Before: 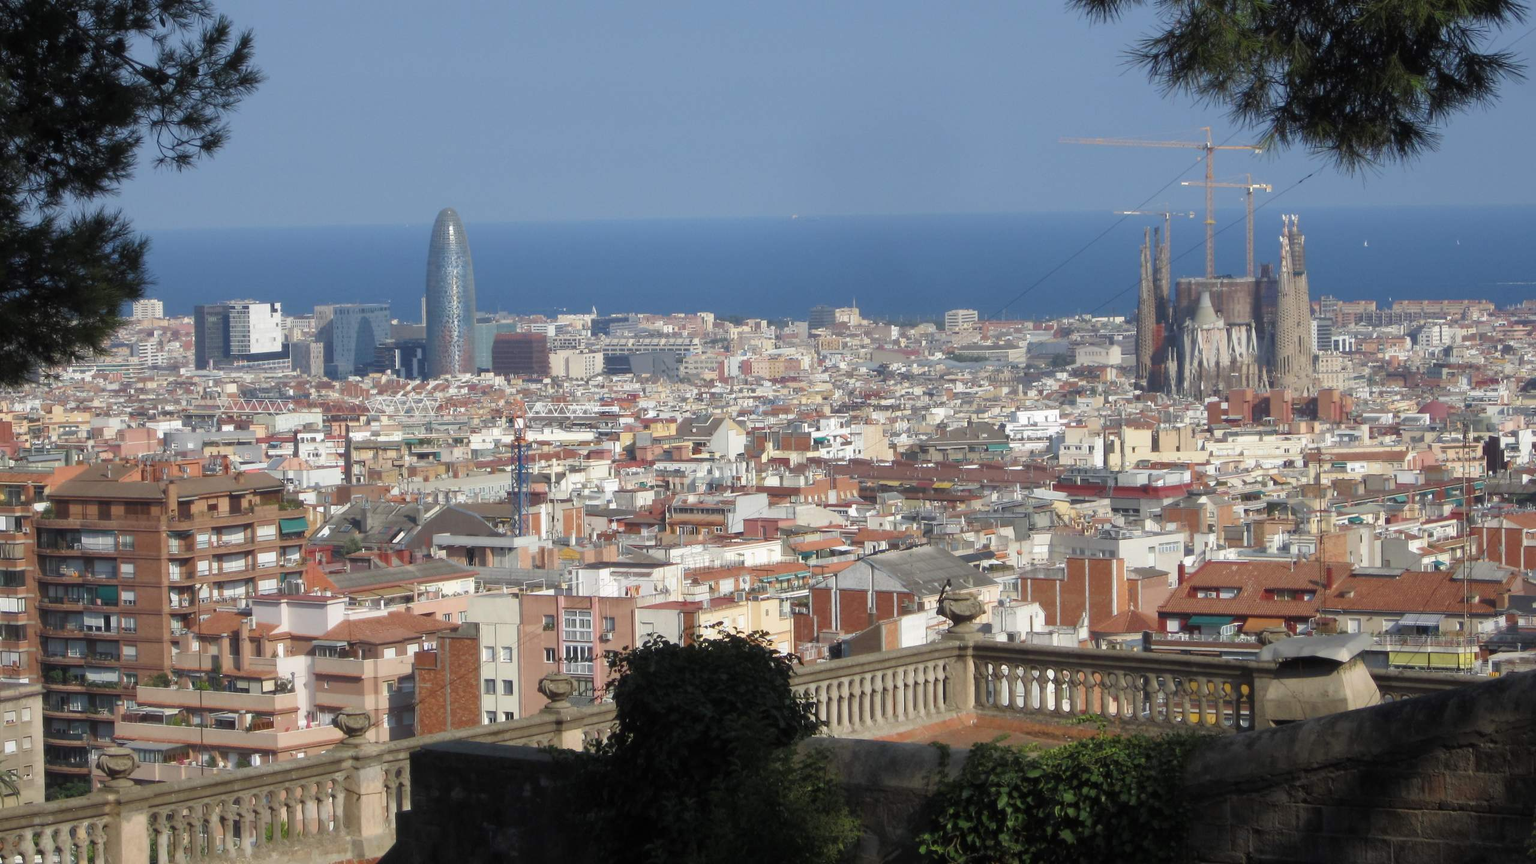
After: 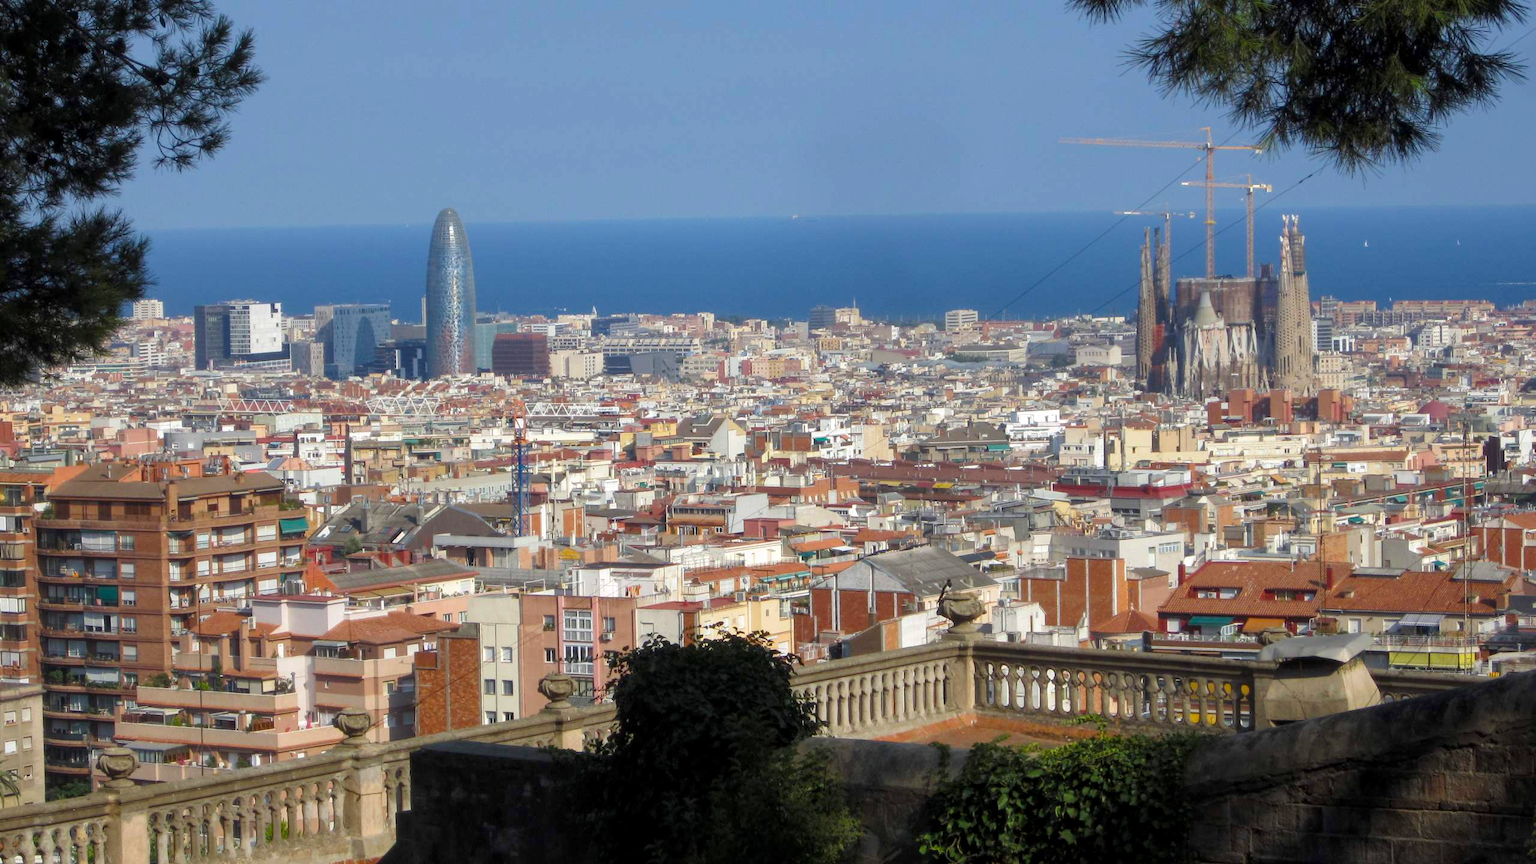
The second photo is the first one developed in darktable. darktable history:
color balance rgb: perceptual saturation grading › global saturation 25%, global vibrance 20%
local contrast: highlights 100%, shadows 100%, detail 131%, midtone range 0.2
